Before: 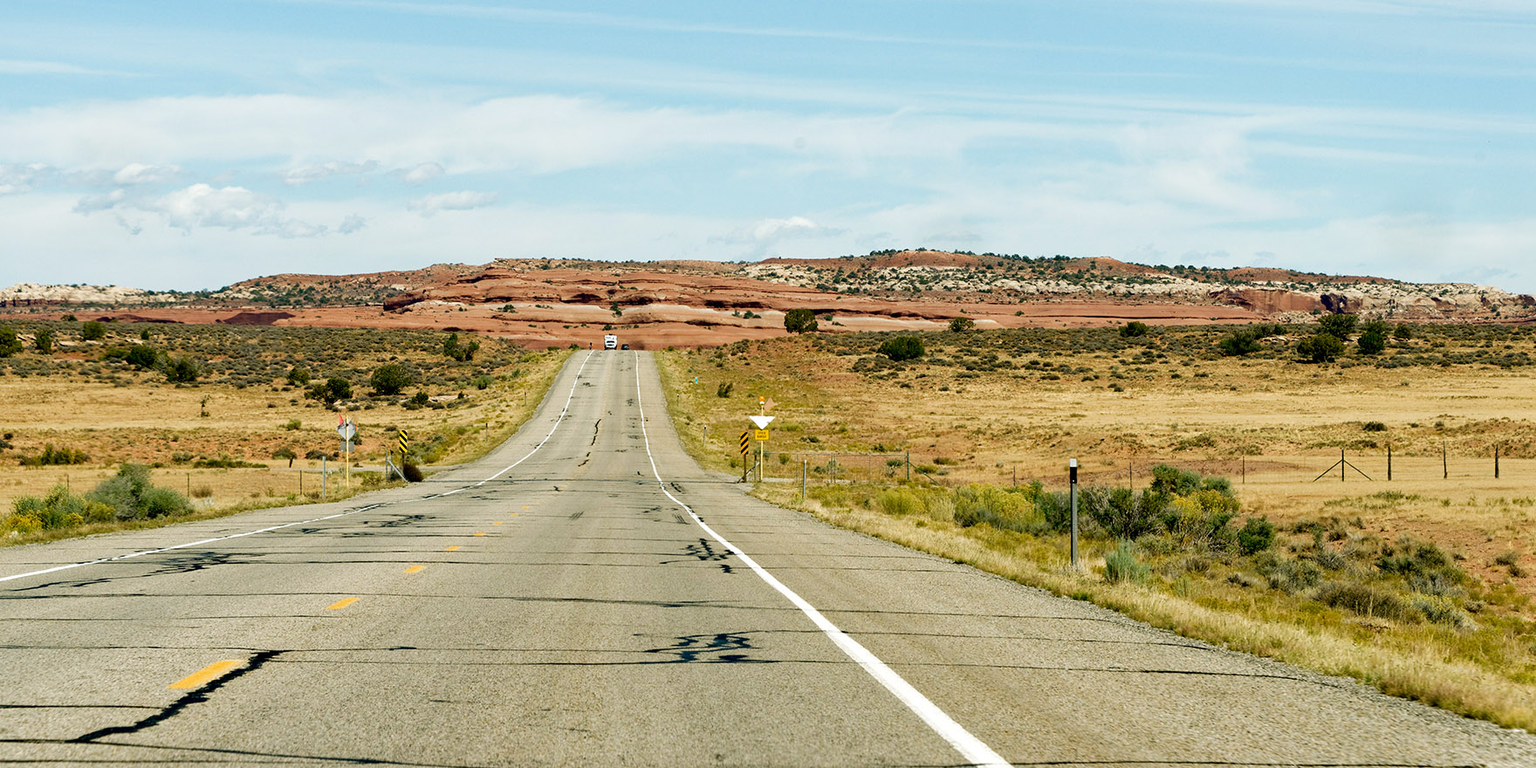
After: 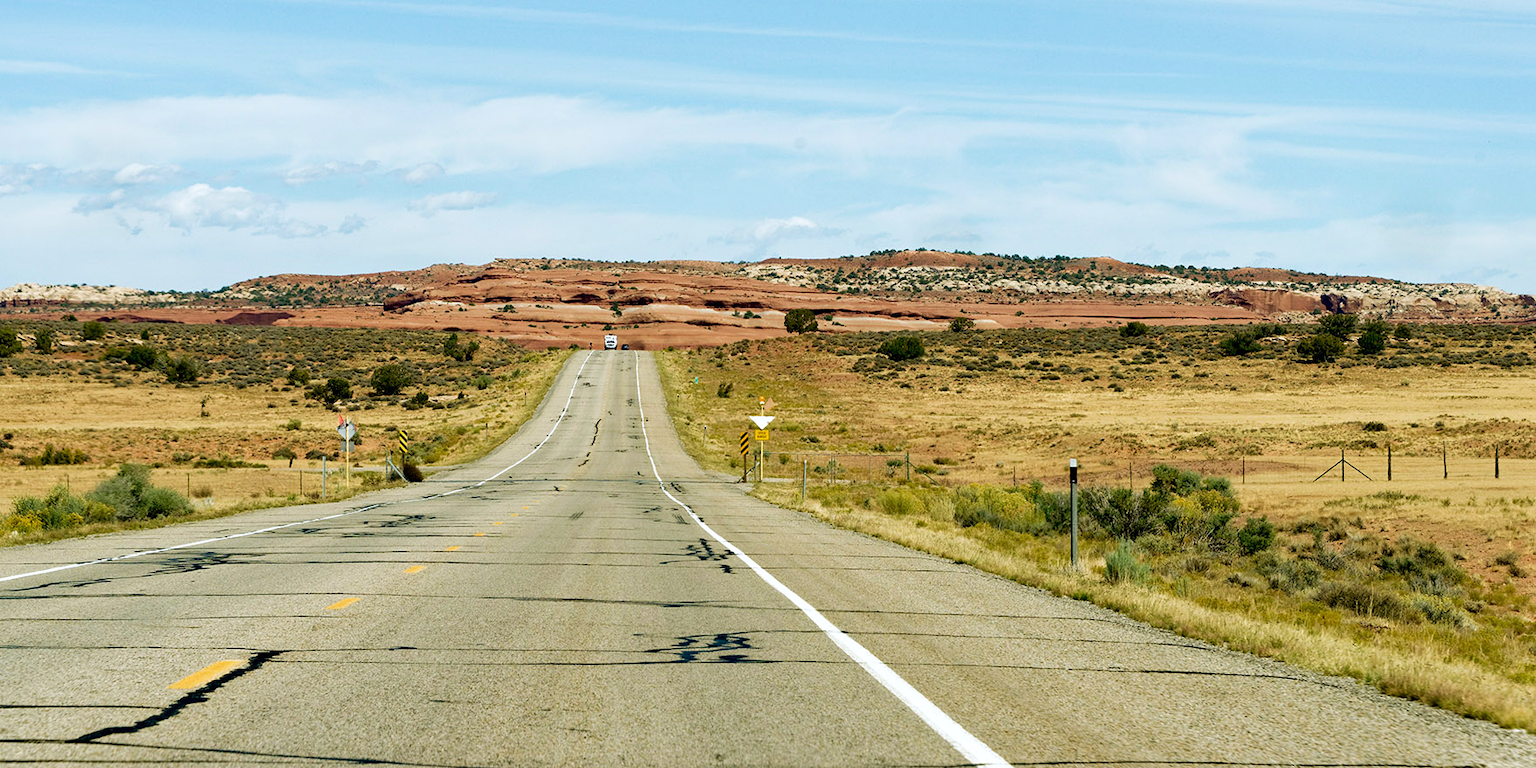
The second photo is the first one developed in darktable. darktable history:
white balance: red 0.98, blue 1.034
tone equalizer: on, module defaults
velvia: on, module defaults
